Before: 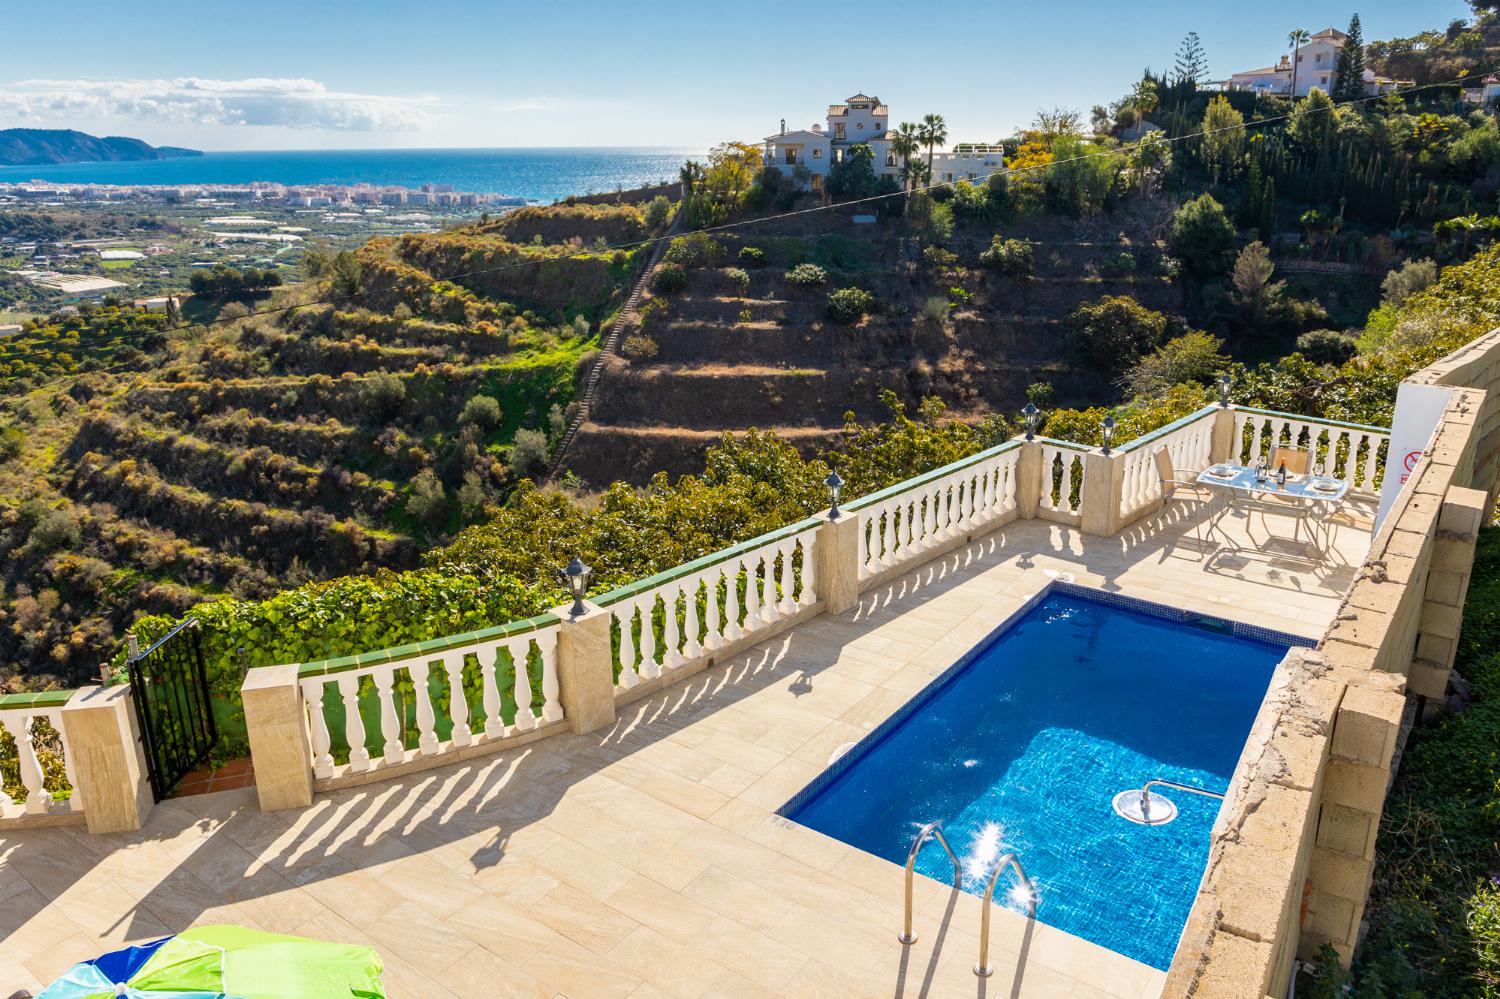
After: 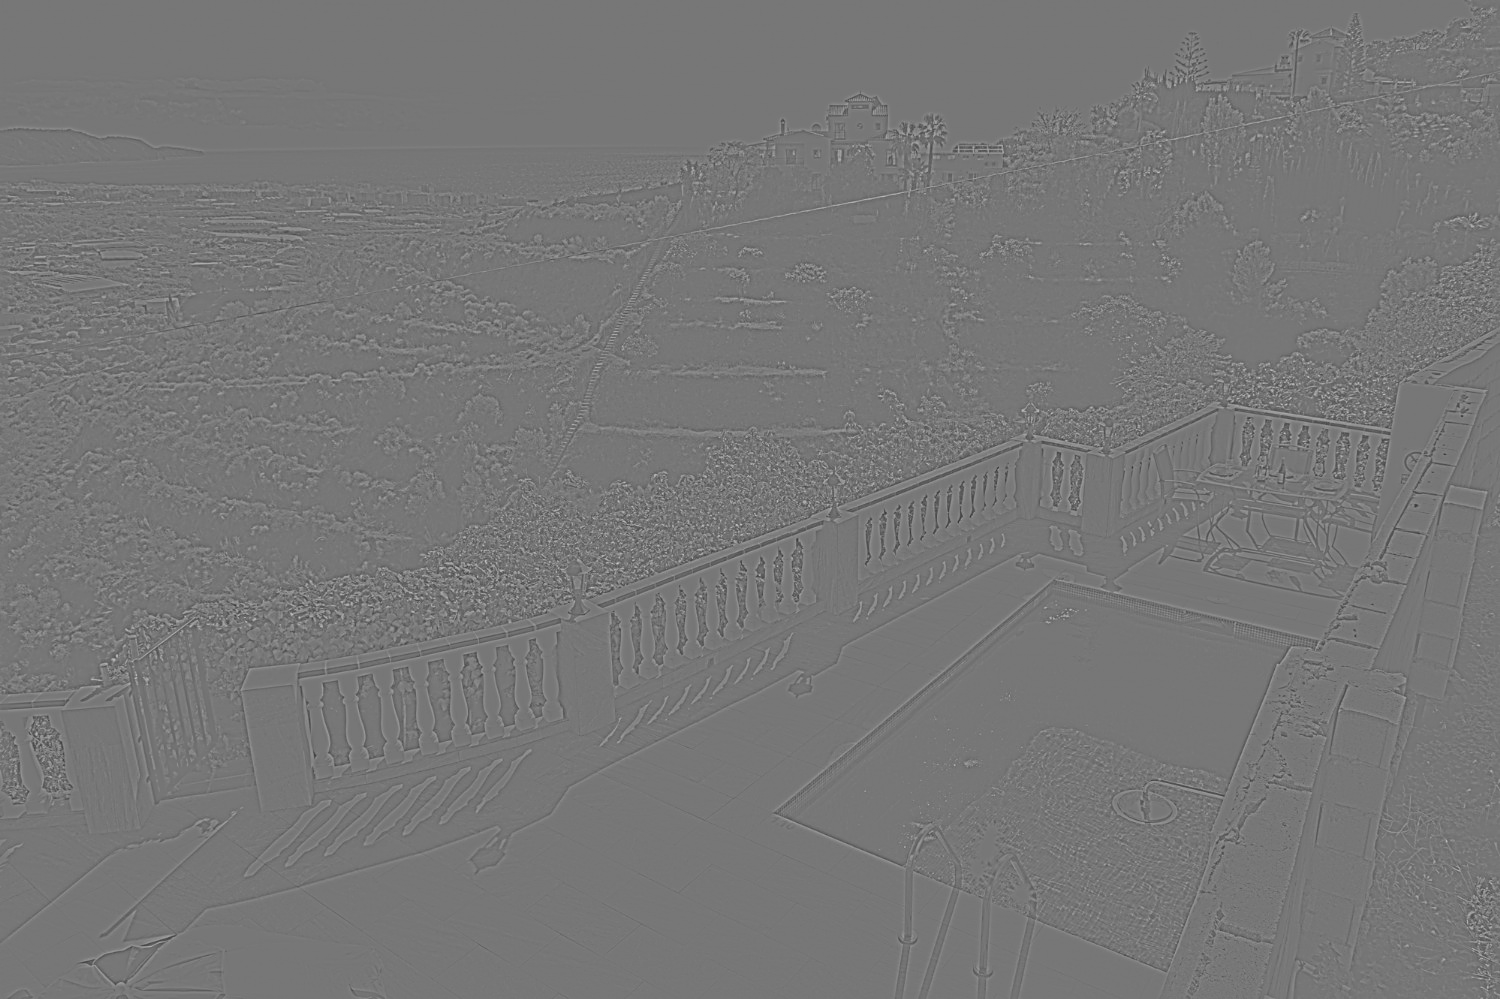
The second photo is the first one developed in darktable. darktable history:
highpass: sharpness 6%, contrast boost 7.63%
color correction: highlights a* 21.16, highlights b* 19.61
monochrome: a -3.63, b -0.465
sharpen: radius 3.025, amount 0.757
white balance: red 0.967, blue 1.119, emerald 0.756
